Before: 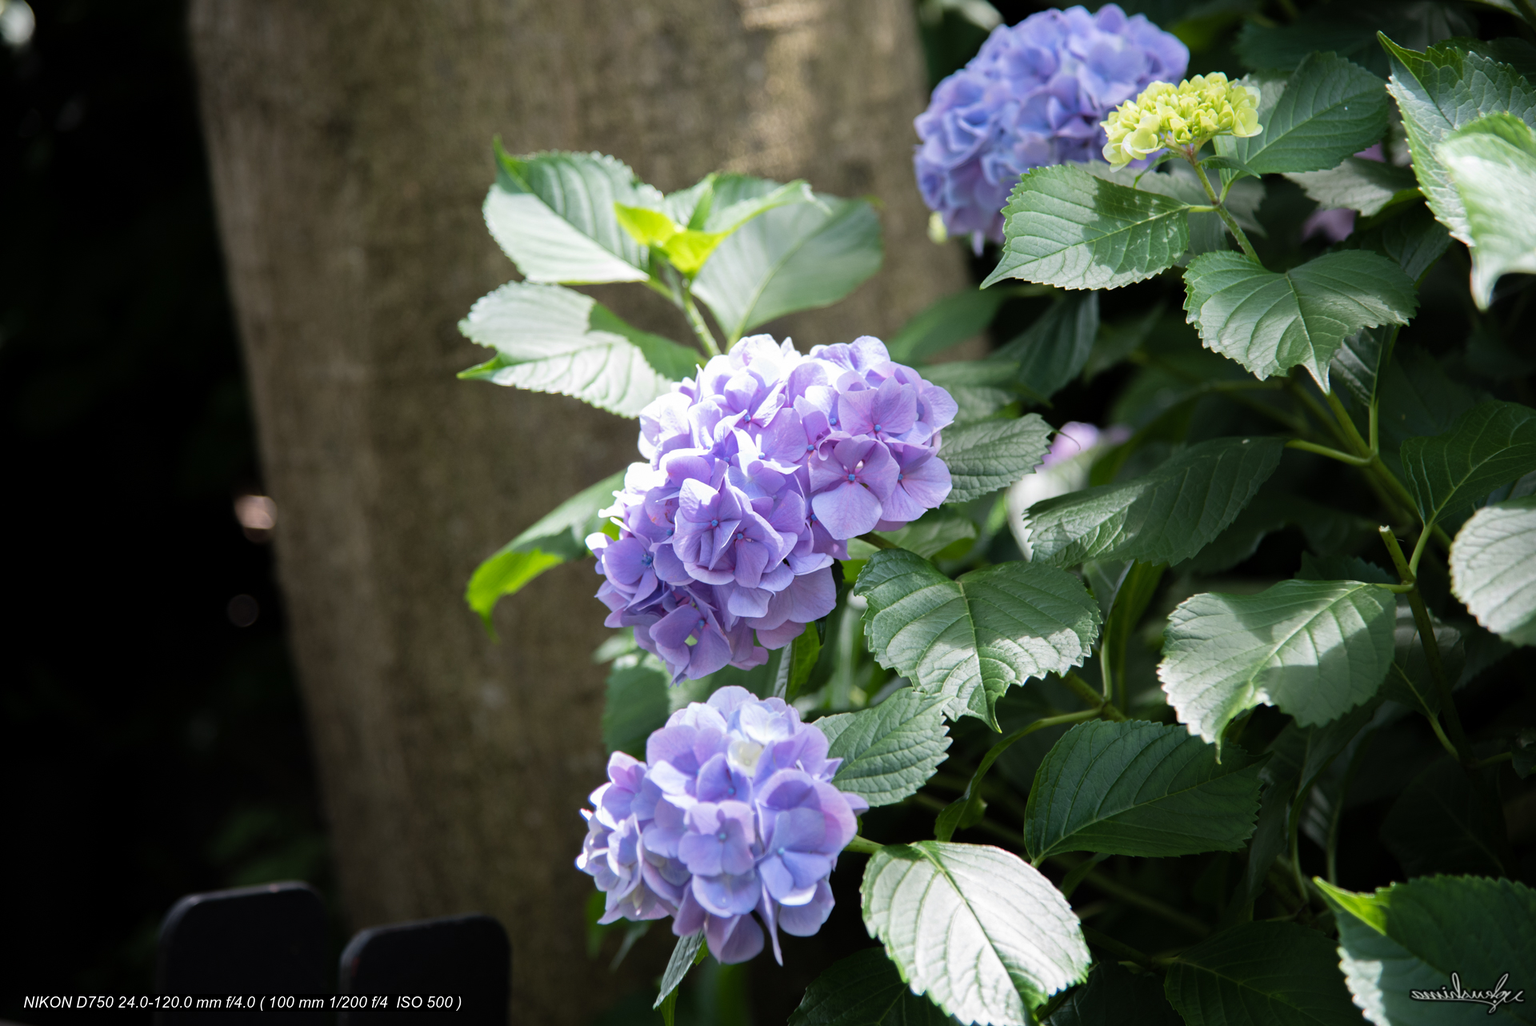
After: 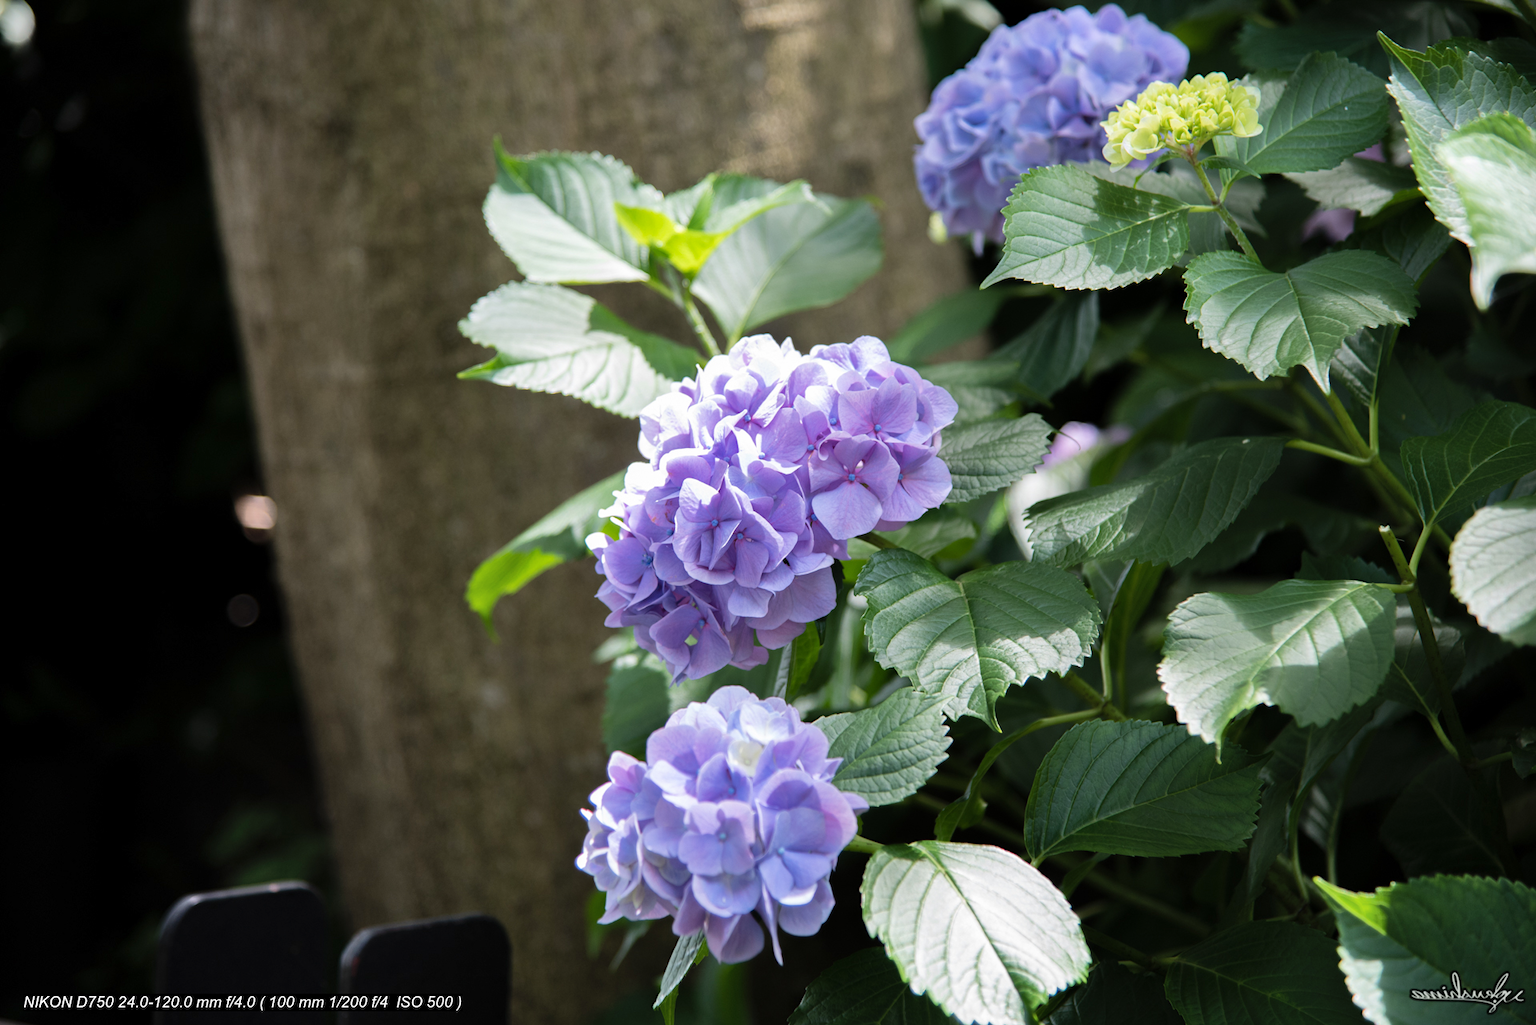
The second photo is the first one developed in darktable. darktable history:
shadows and highlights: radius 116.7, shadows 41.53, highlights -62.28, soften with gaussian
